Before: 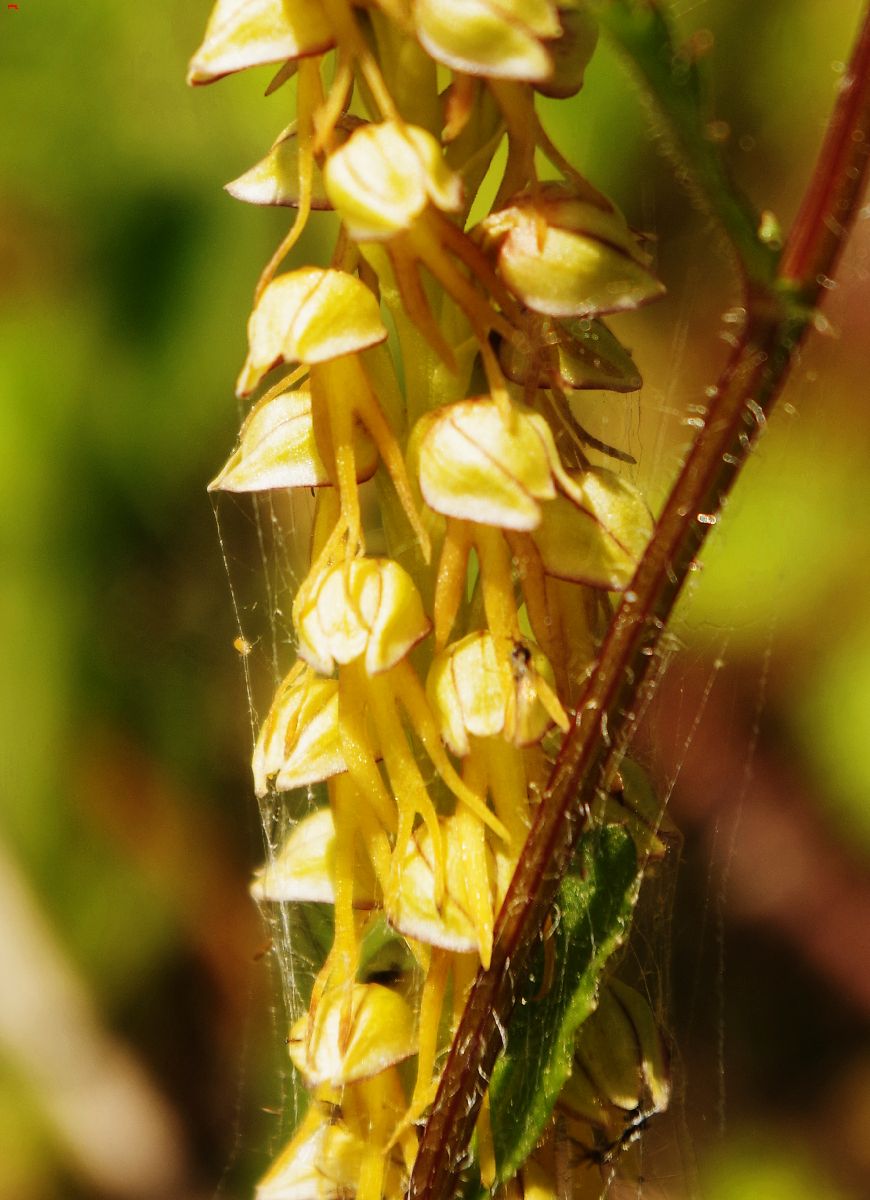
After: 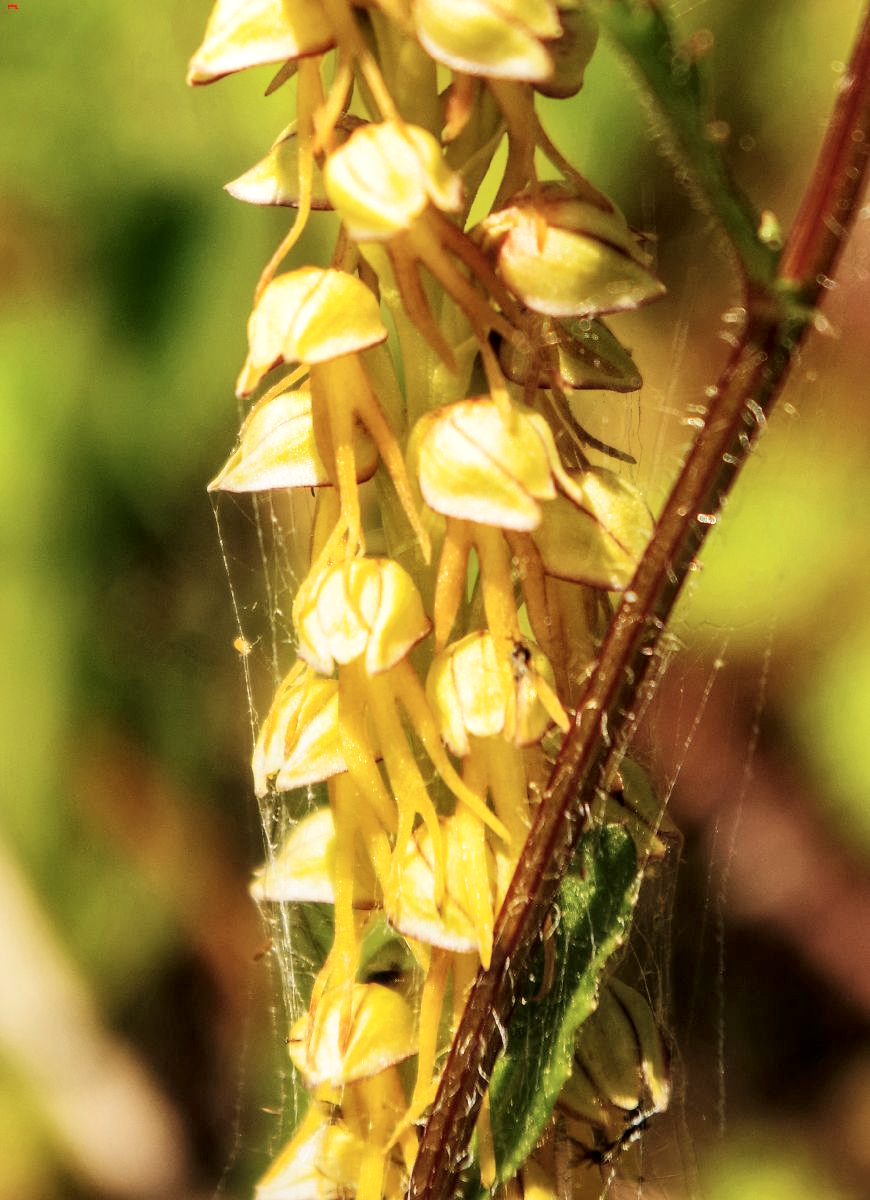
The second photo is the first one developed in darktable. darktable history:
local contrast: on, module defaults
tone curve: curves: ch0 [(0, 0) (0.004, 0.001) (0.133, 0.151) (0.325, 0.399) (0.475, 0.579) (0.832, 0.902) (1, 1)], color space Lab, independent channels, preserve colors none
